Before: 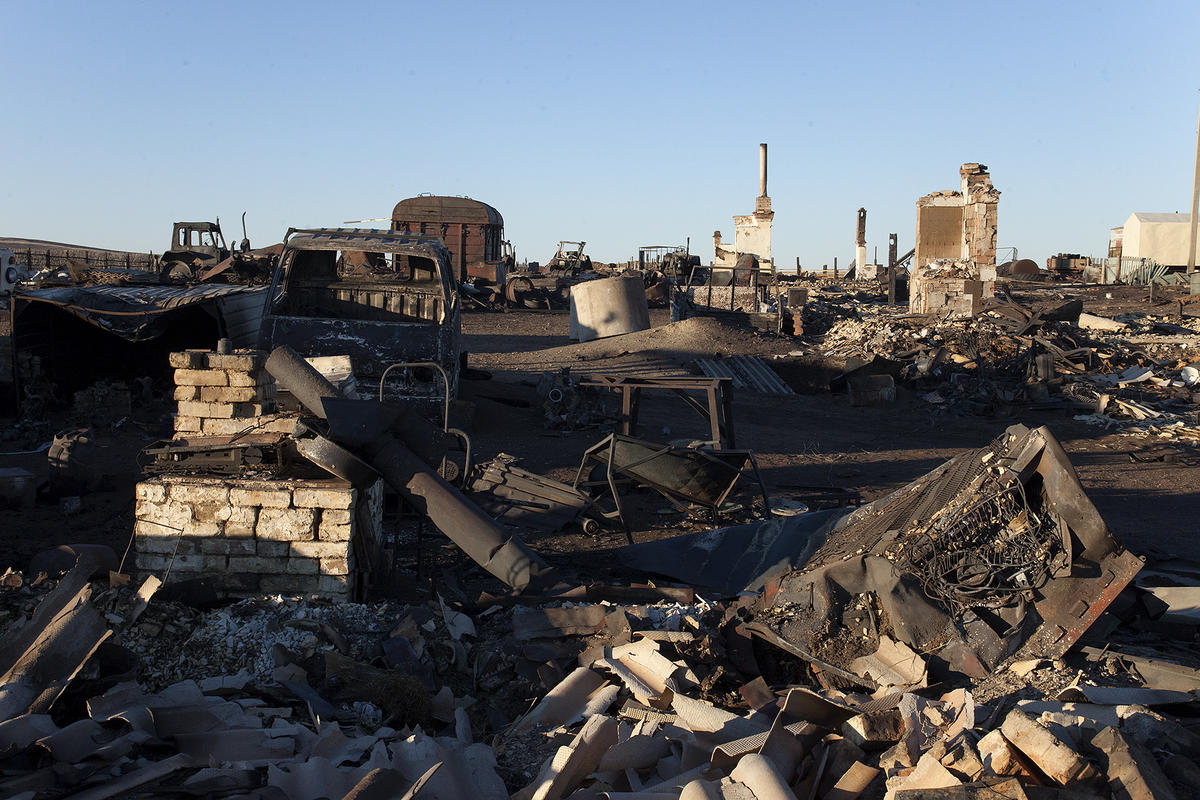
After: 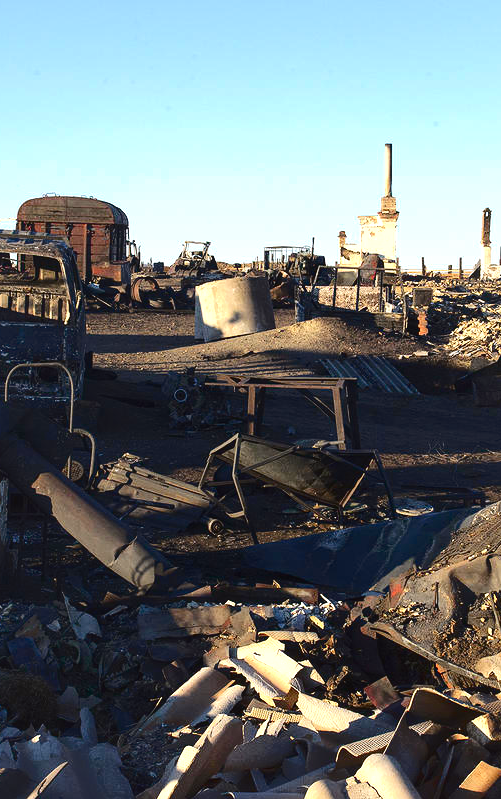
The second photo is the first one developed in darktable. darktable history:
tone curve: curves: ch0 [(0, 0.023) (0.132, 0.075) (0.241, 0.178) (0.487, 0.491) (0.782, 0.8) (1, 0.989)]; ch1 [(0, 0) (0.396, 0.369) (0.467, 0.454) (0.498, 0.5) (0.518, 0.517) (0.57, 0.586) (0.619, 0.663) (0.692, 0.744) (1, 1)]; ch2 [(0, 0) (0.427, 0.416) (0.483, 0.481) (0.503, 0.503) (0.526, 0.527) (0.563, 0.573) (0.632, 0.667) (0.705, 0.737) (0.985, 0.966)], color space Lab, independent channels, preserve colors none
exposure: black level correction 0, exposure 0.699 EV, compensate highlight preservation false
shadows and highlights: shadows 61.42, white point adjustment 0.483, highlights -33.94, compress 83.57%
crop: left 31.264%, right 26.963%
contrast brightness saturation: saturation 0.134
local contrast: highlights 107%, shadows 103%, detail 119%, midtone range 0.2
